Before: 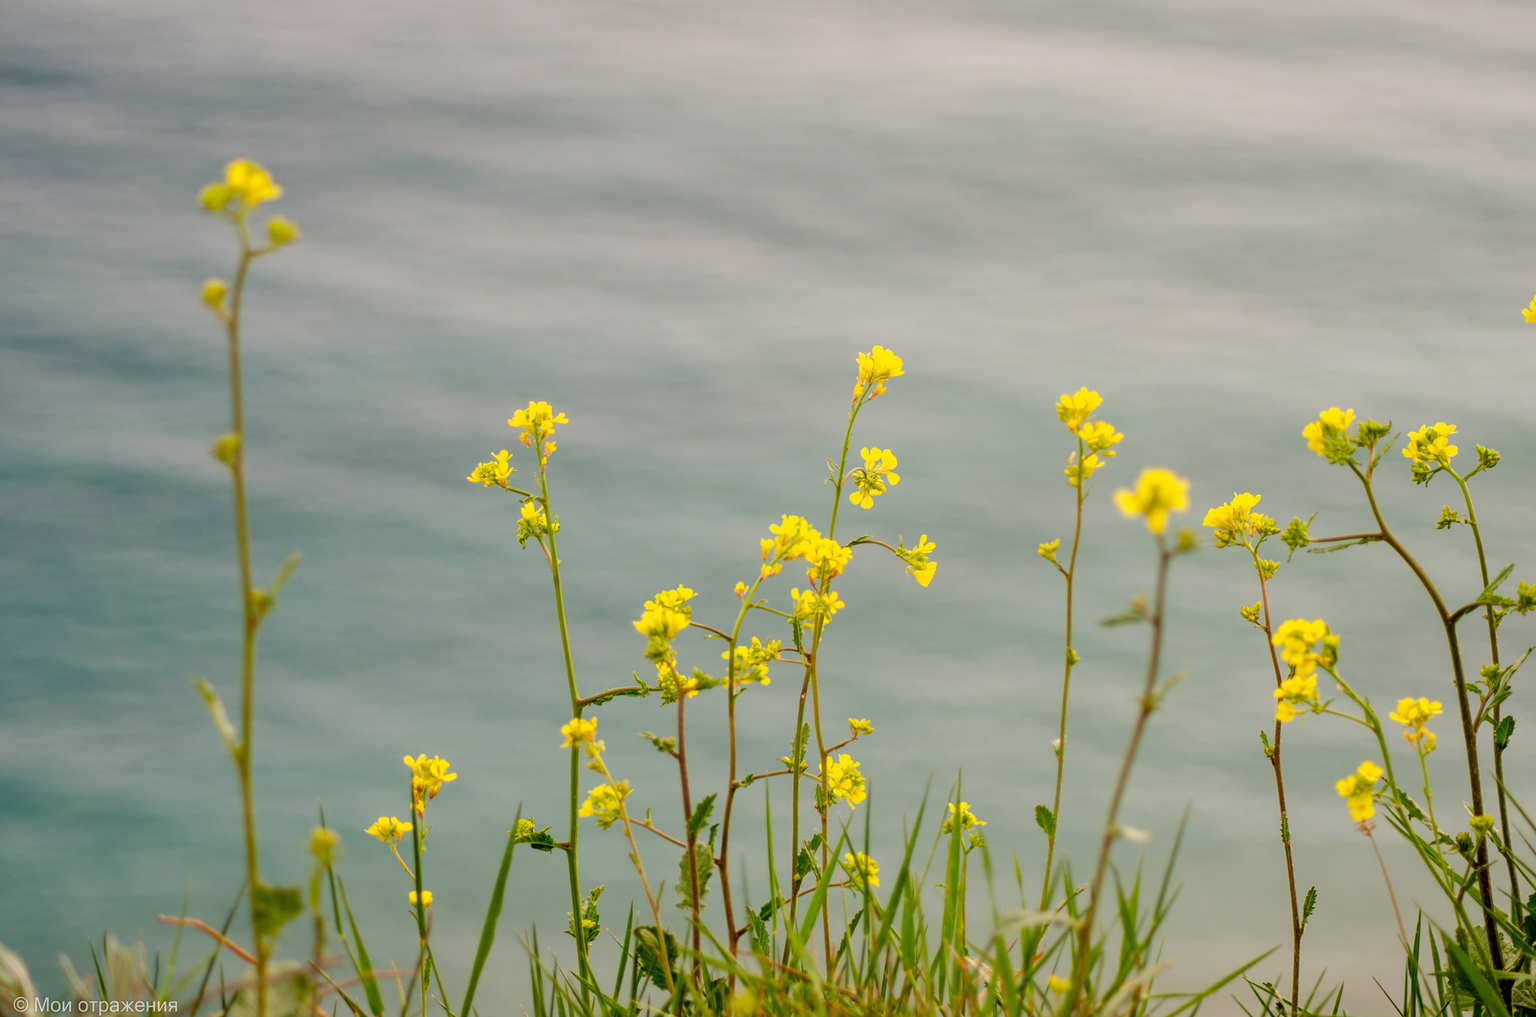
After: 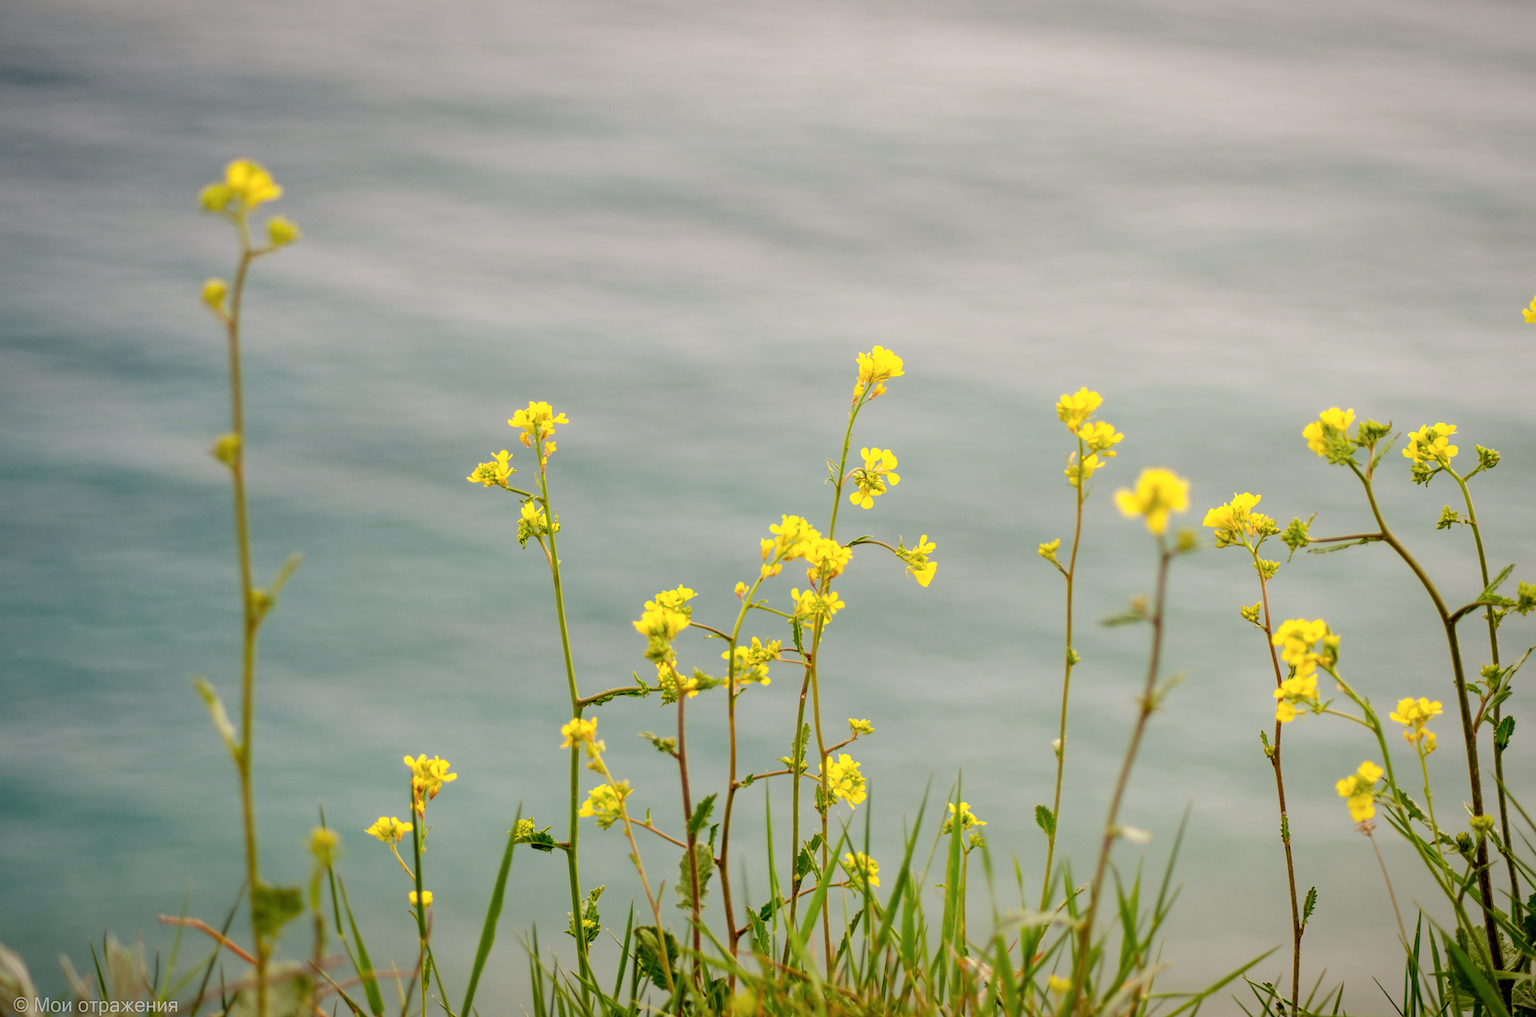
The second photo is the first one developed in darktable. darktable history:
shadows and highlights: shadows -12.5, white point adjustment 4, highlights 28.33
vignetting: fall-off start 80.87%, fall-off radius 61.59%, brightness -0.384, saturation 0.007, center (0, 0.007), automatic ratio true, width/height ratio 1.418
